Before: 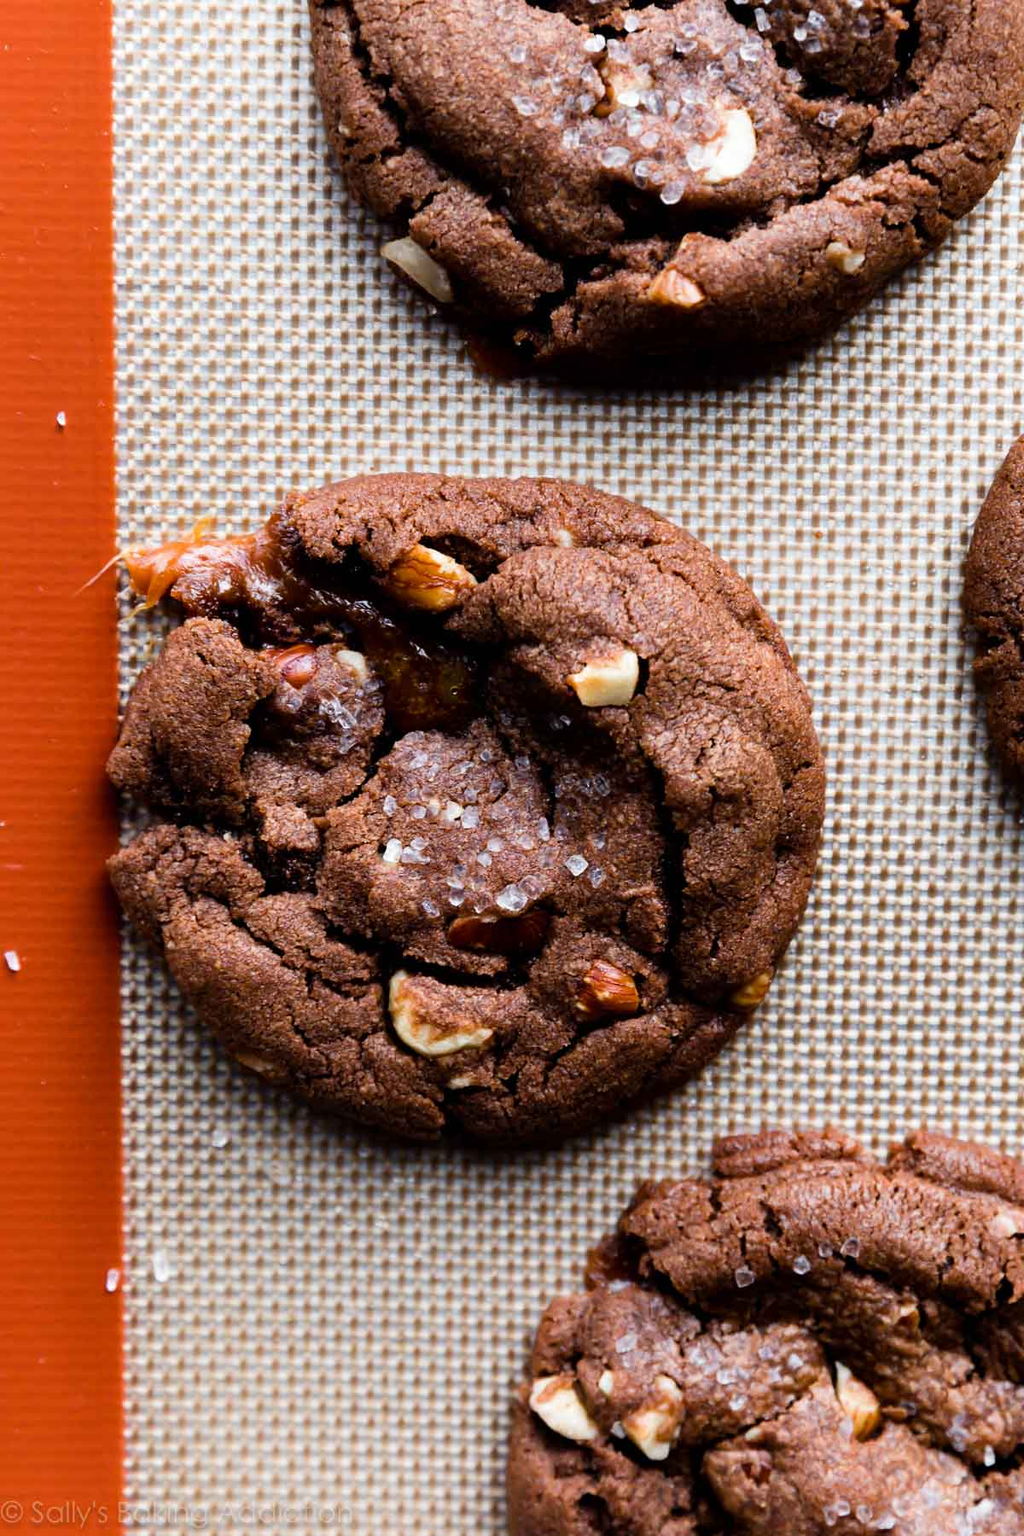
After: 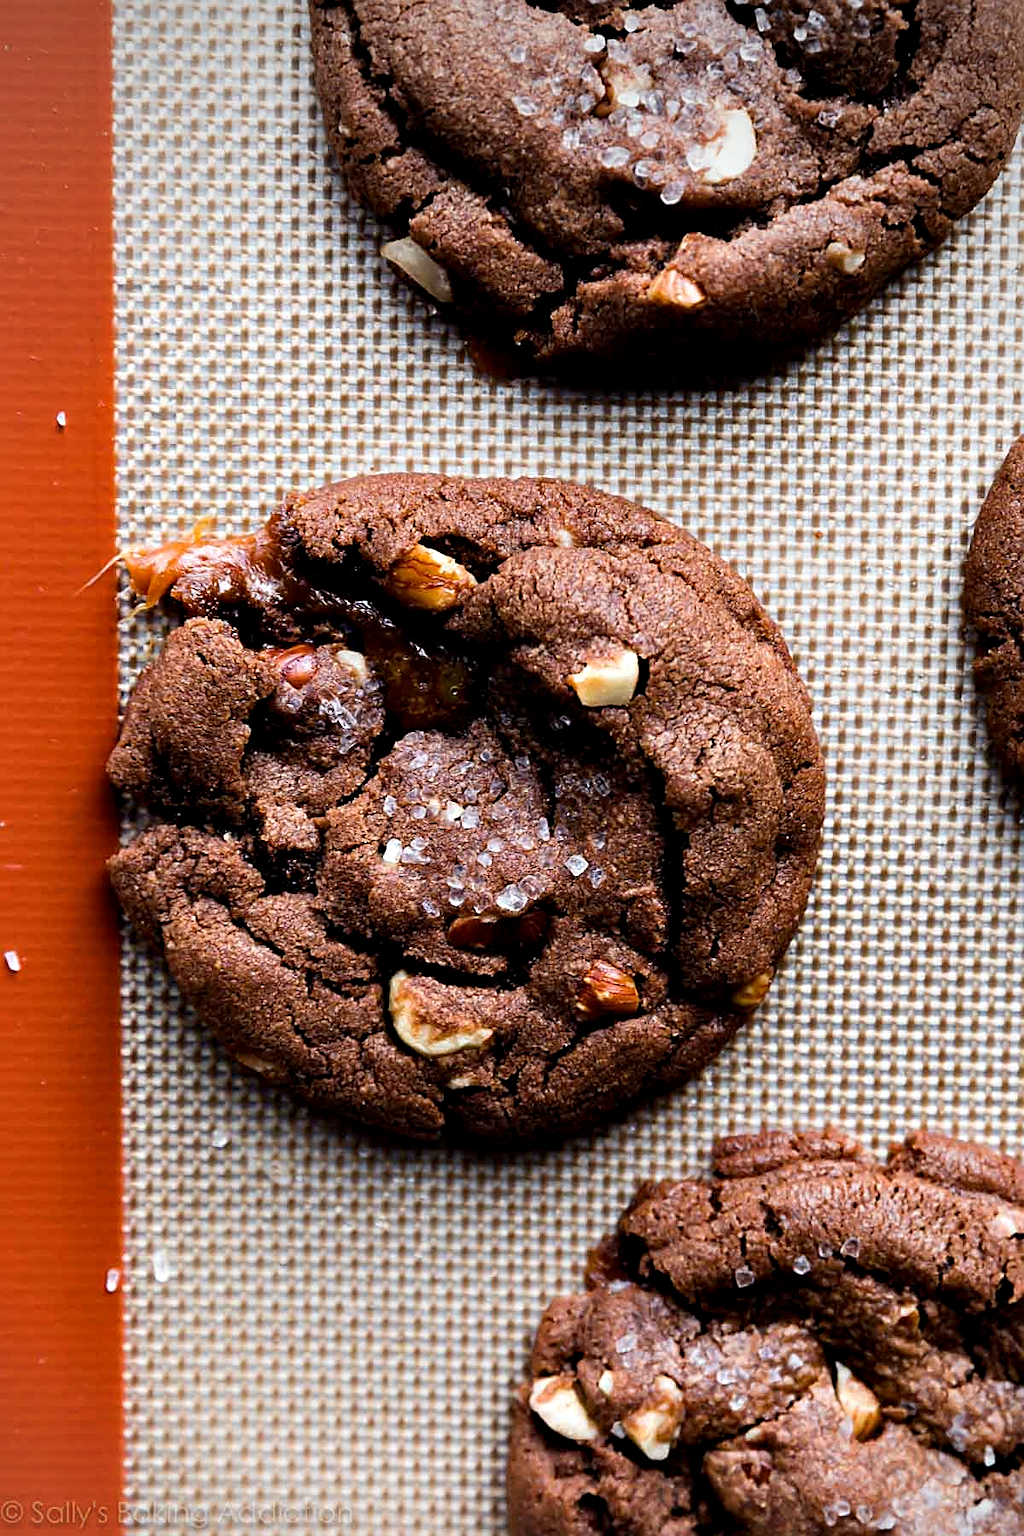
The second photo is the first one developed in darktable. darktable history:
contrast equalizer: y [[0.528 ×6], [0.514 ×6], [0.362 ×6], [0 ×6], [0 ×6]]
sharpen: on, module defaults
vignetting: fall-off radius 60.79%, brightness -0.577, saturation -0.247, center (-0.035, 0.148)
